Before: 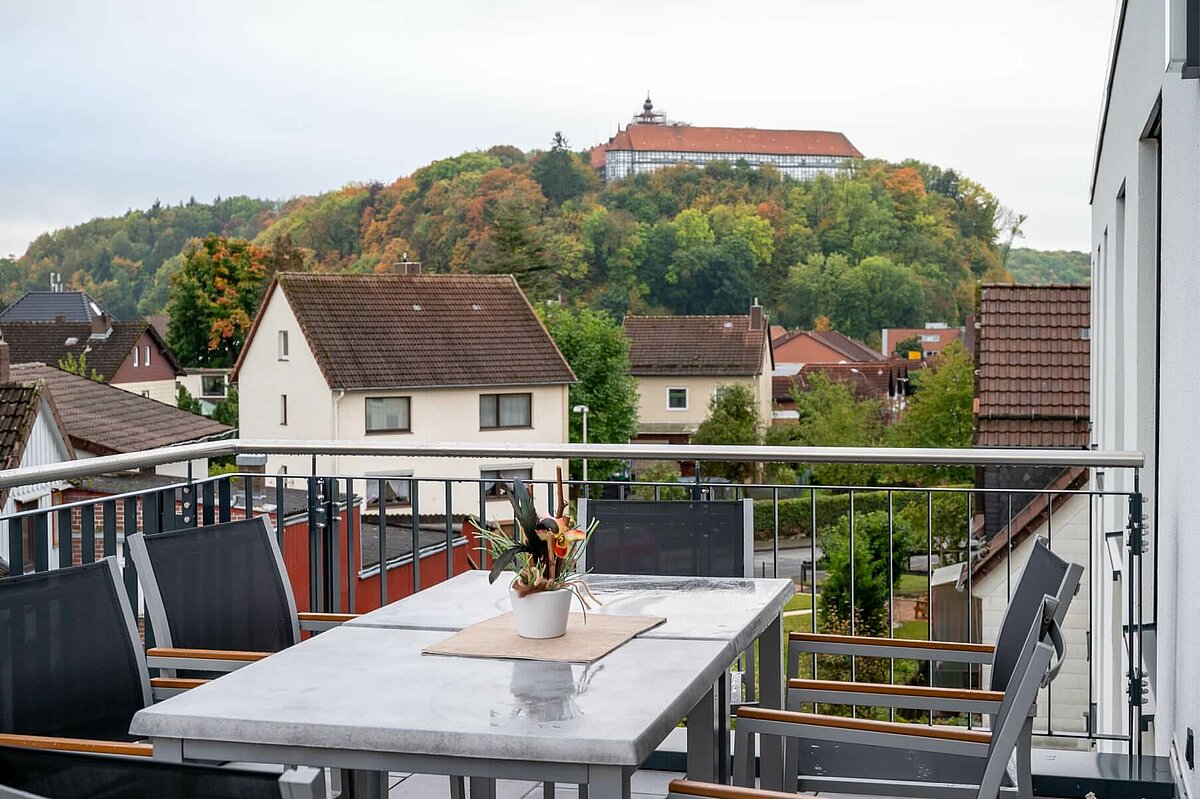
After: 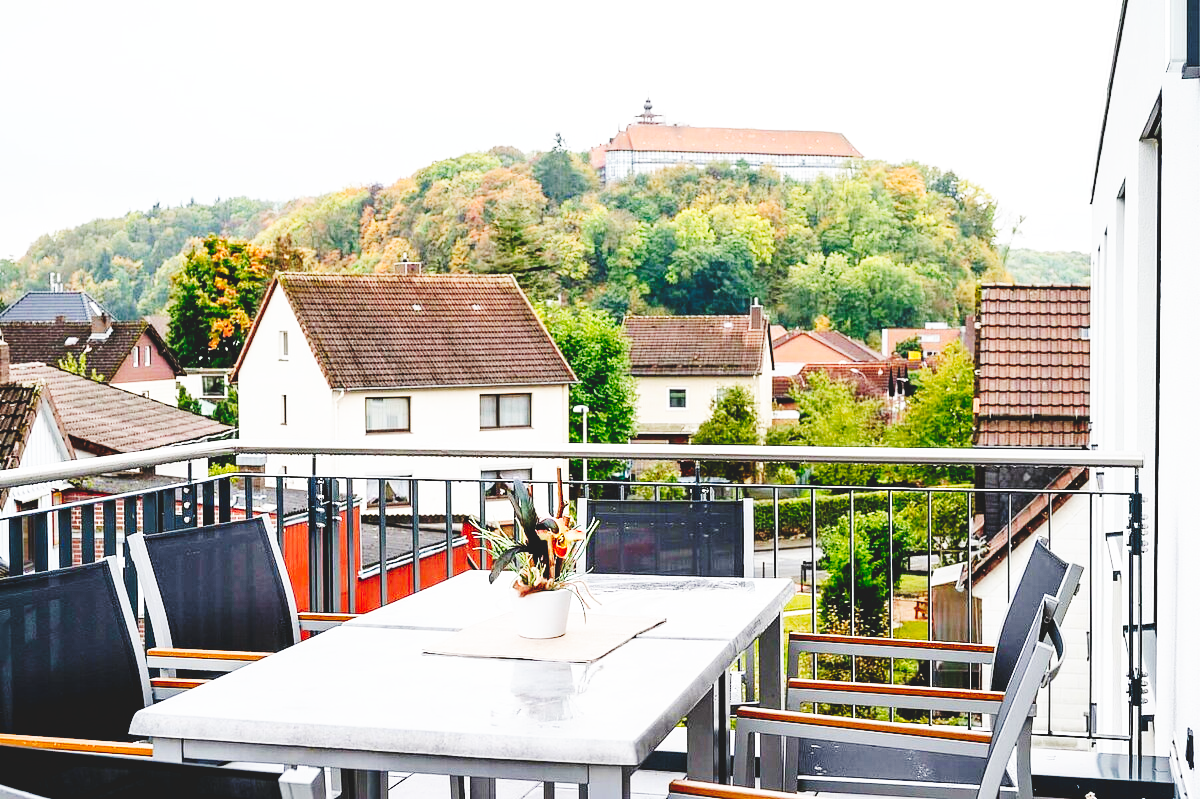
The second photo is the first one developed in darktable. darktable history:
base curve: curves: ch0 [(0, 0) (0.007, 0.004) (0.027, 0.03) (0.046, 0.07) (0.207, 0.54) (0.442, 0.872) (0.673, 0.972) (1, 1)], preserve colors none
tone curve: curves: ch0 [(0, 0) (0.003, 0.112) (0.011, 0.115) (0.025, 0.111) (0.044, 0.114) (0.069, 0.126) (0.1, 0.144) (0.136, 0.164) (0.177, 0.196) (0.224, 0.249) (0.277, 0.316) (0.335, 0.401) (0.399, 0.487) (0.468, 0.571) (0.543, 0.647) (0.623, 0.728) (0.709, 0.795) (0.801, 0.866) (0.898, 0.933) (1, 1)], preserve colors none
